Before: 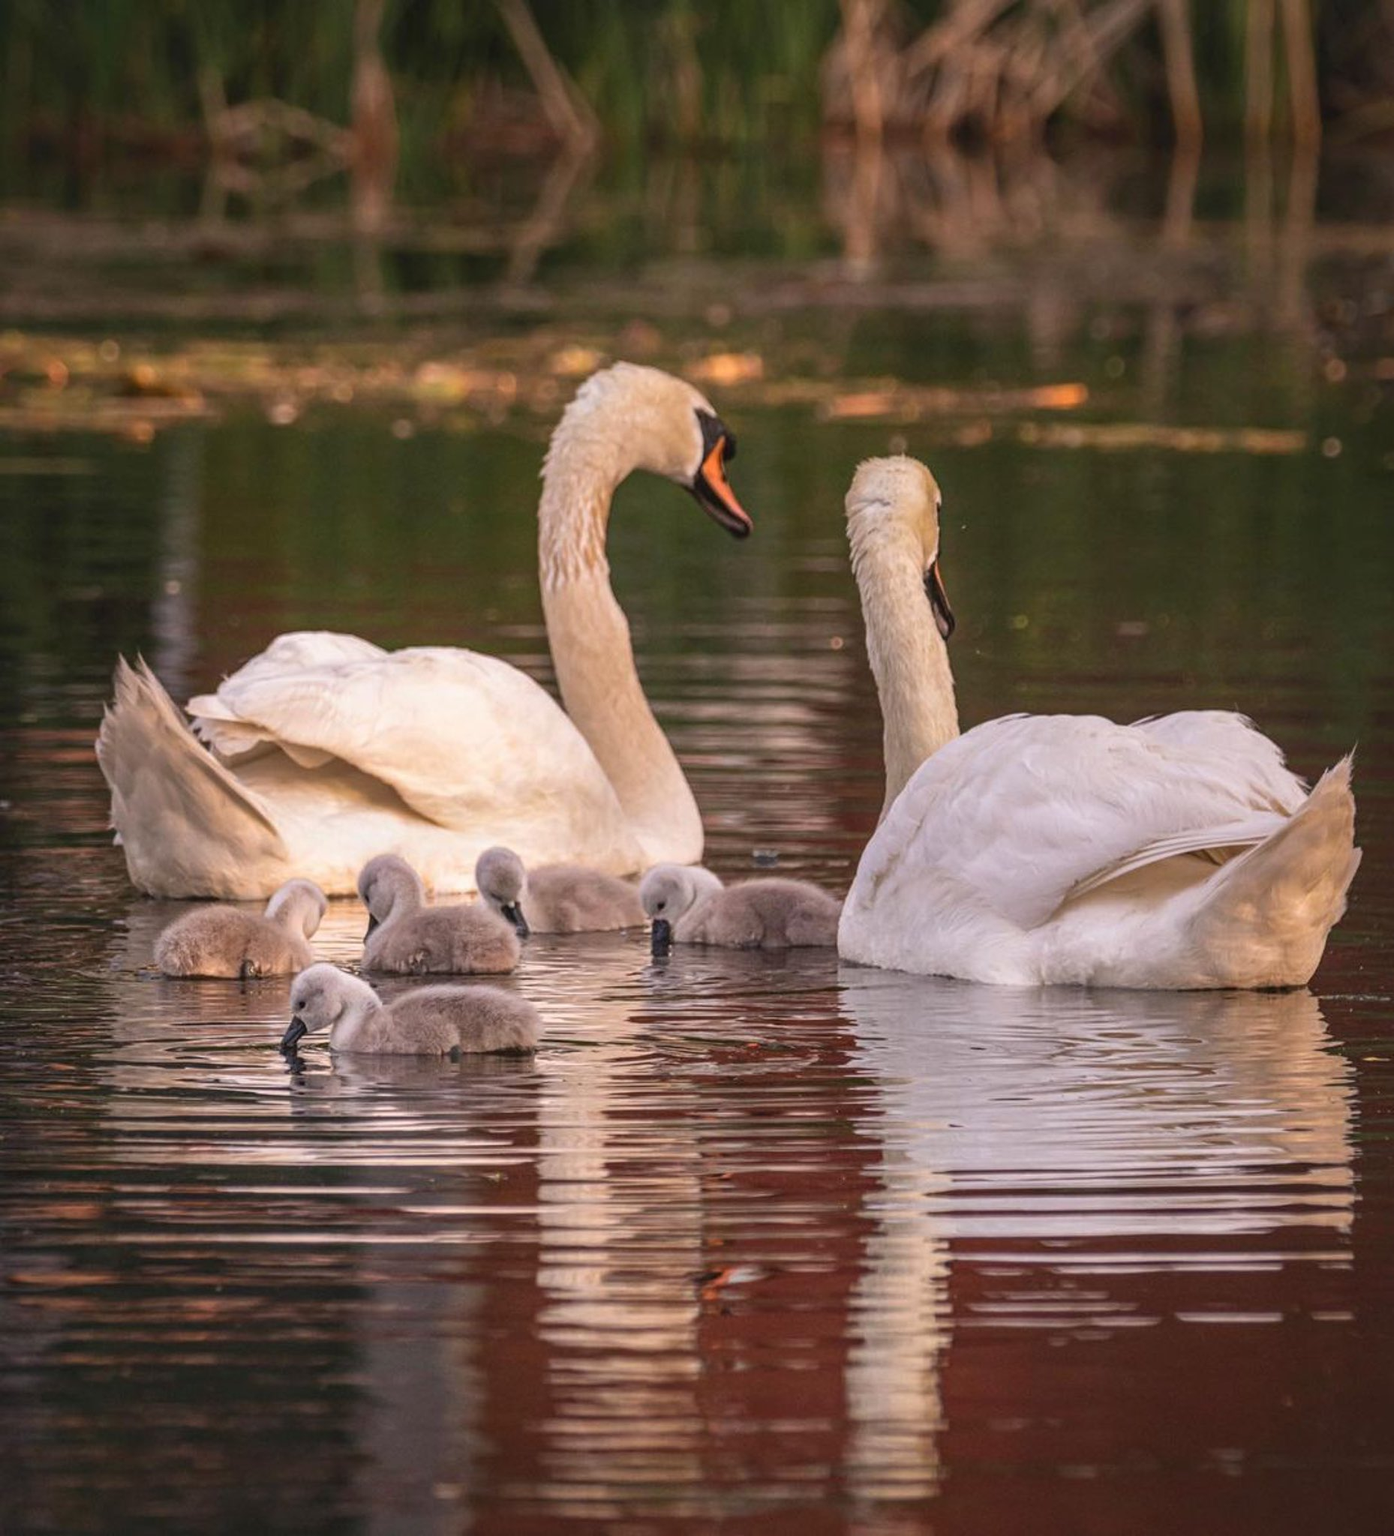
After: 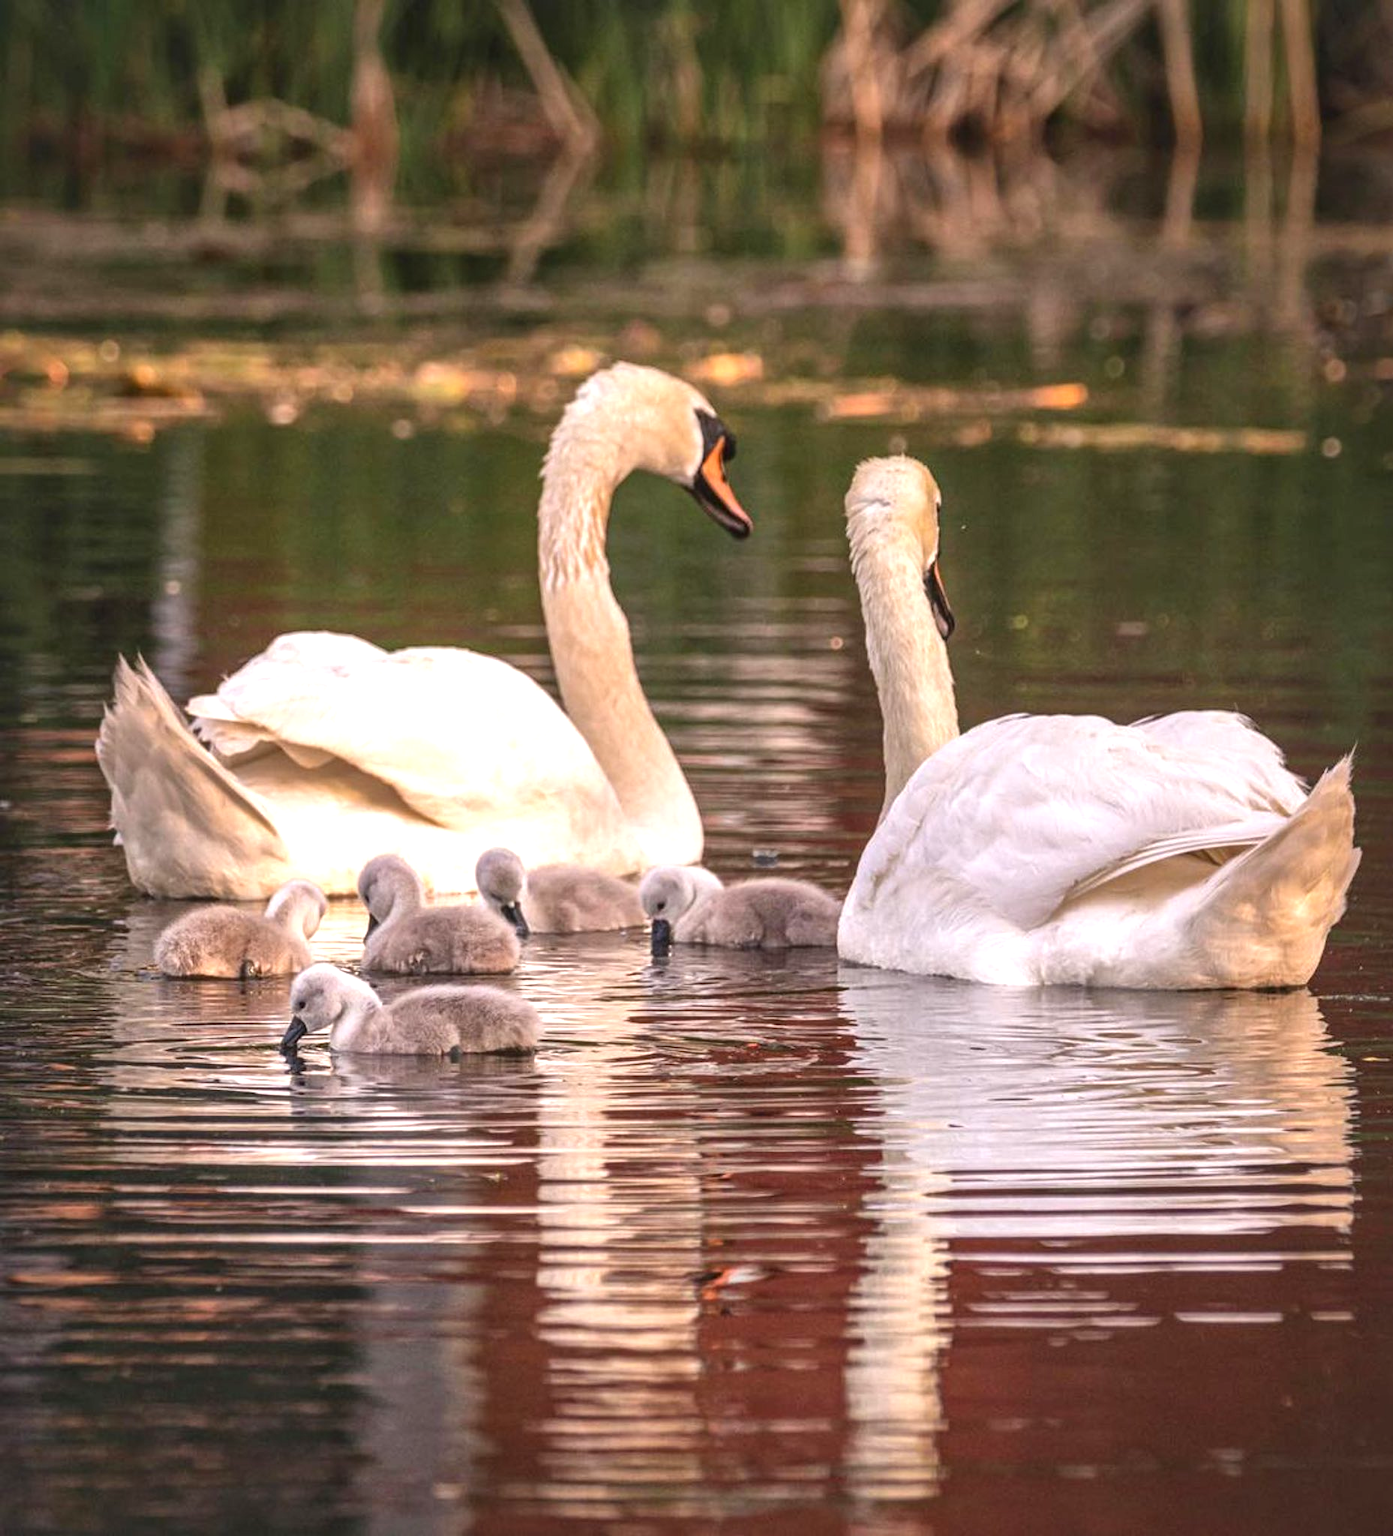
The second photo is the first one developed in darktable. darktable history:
exposure: black level correction 0, exposure 0.701 EV, compensate exposure bias true, compensate highlight preservation false
local contrast: mode bilateral grid, contrast 20, coarseness 50, detail 132%, midtone range 0.2
